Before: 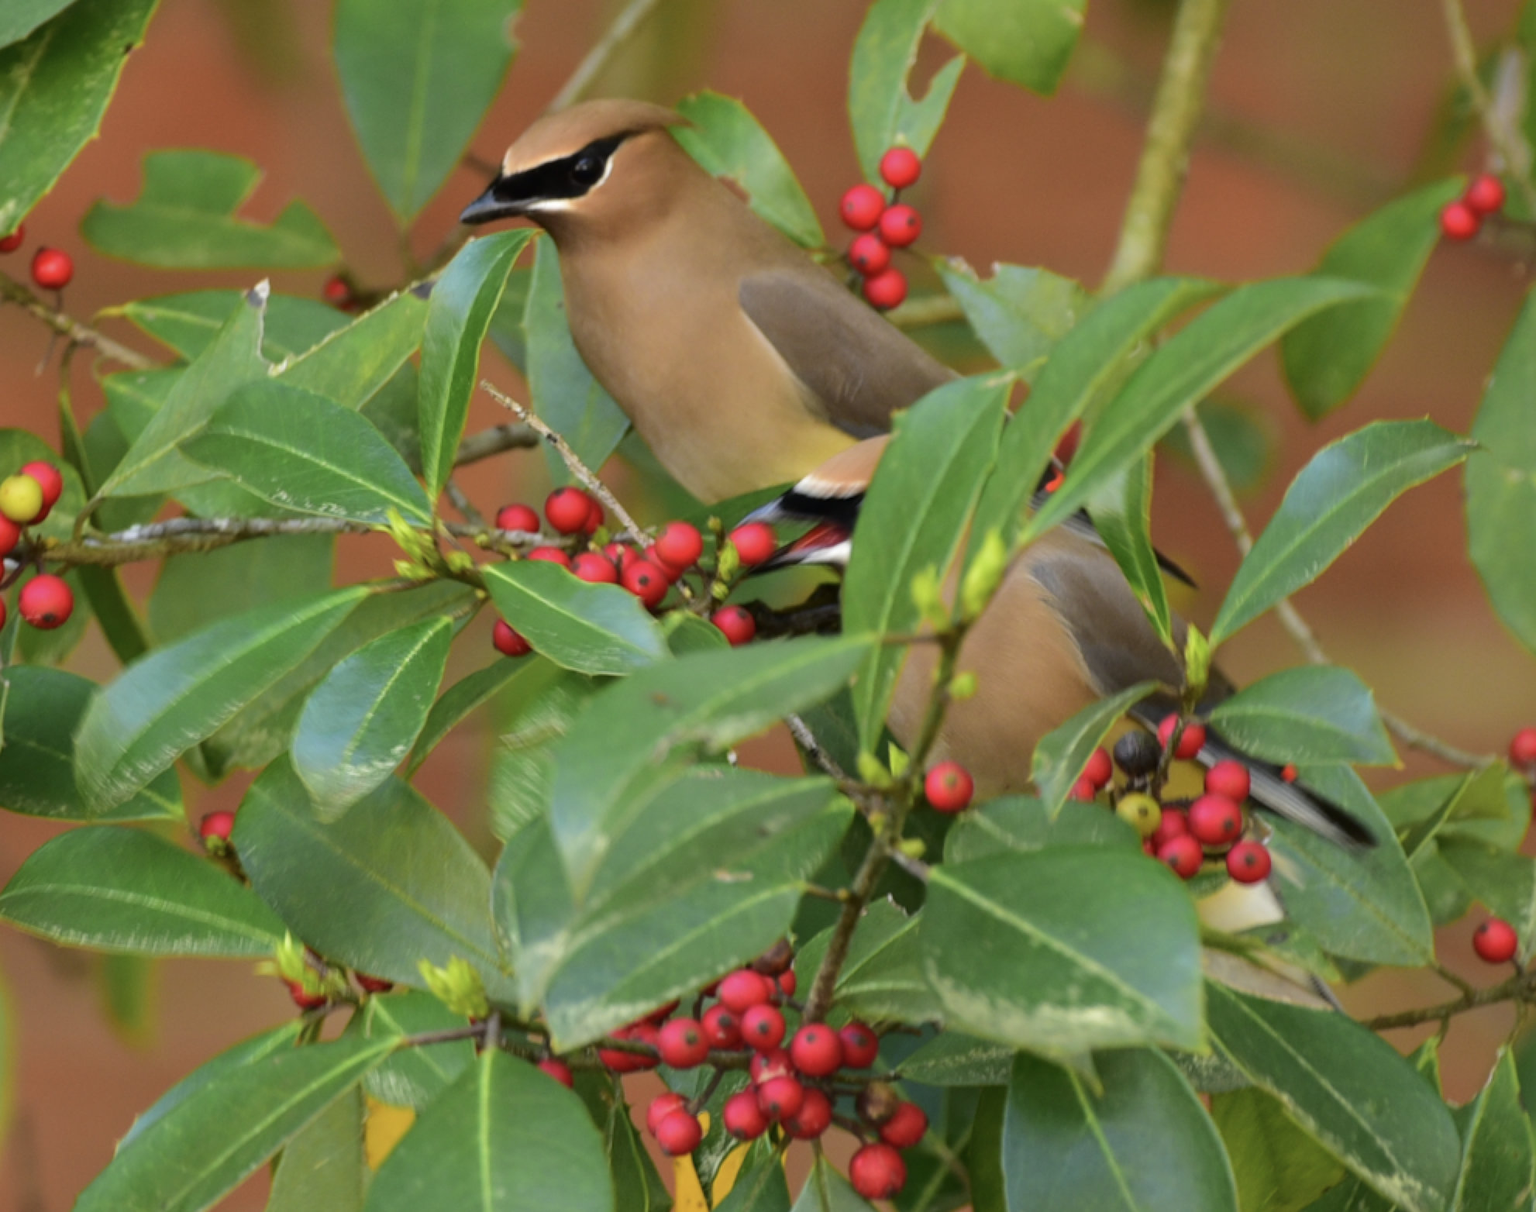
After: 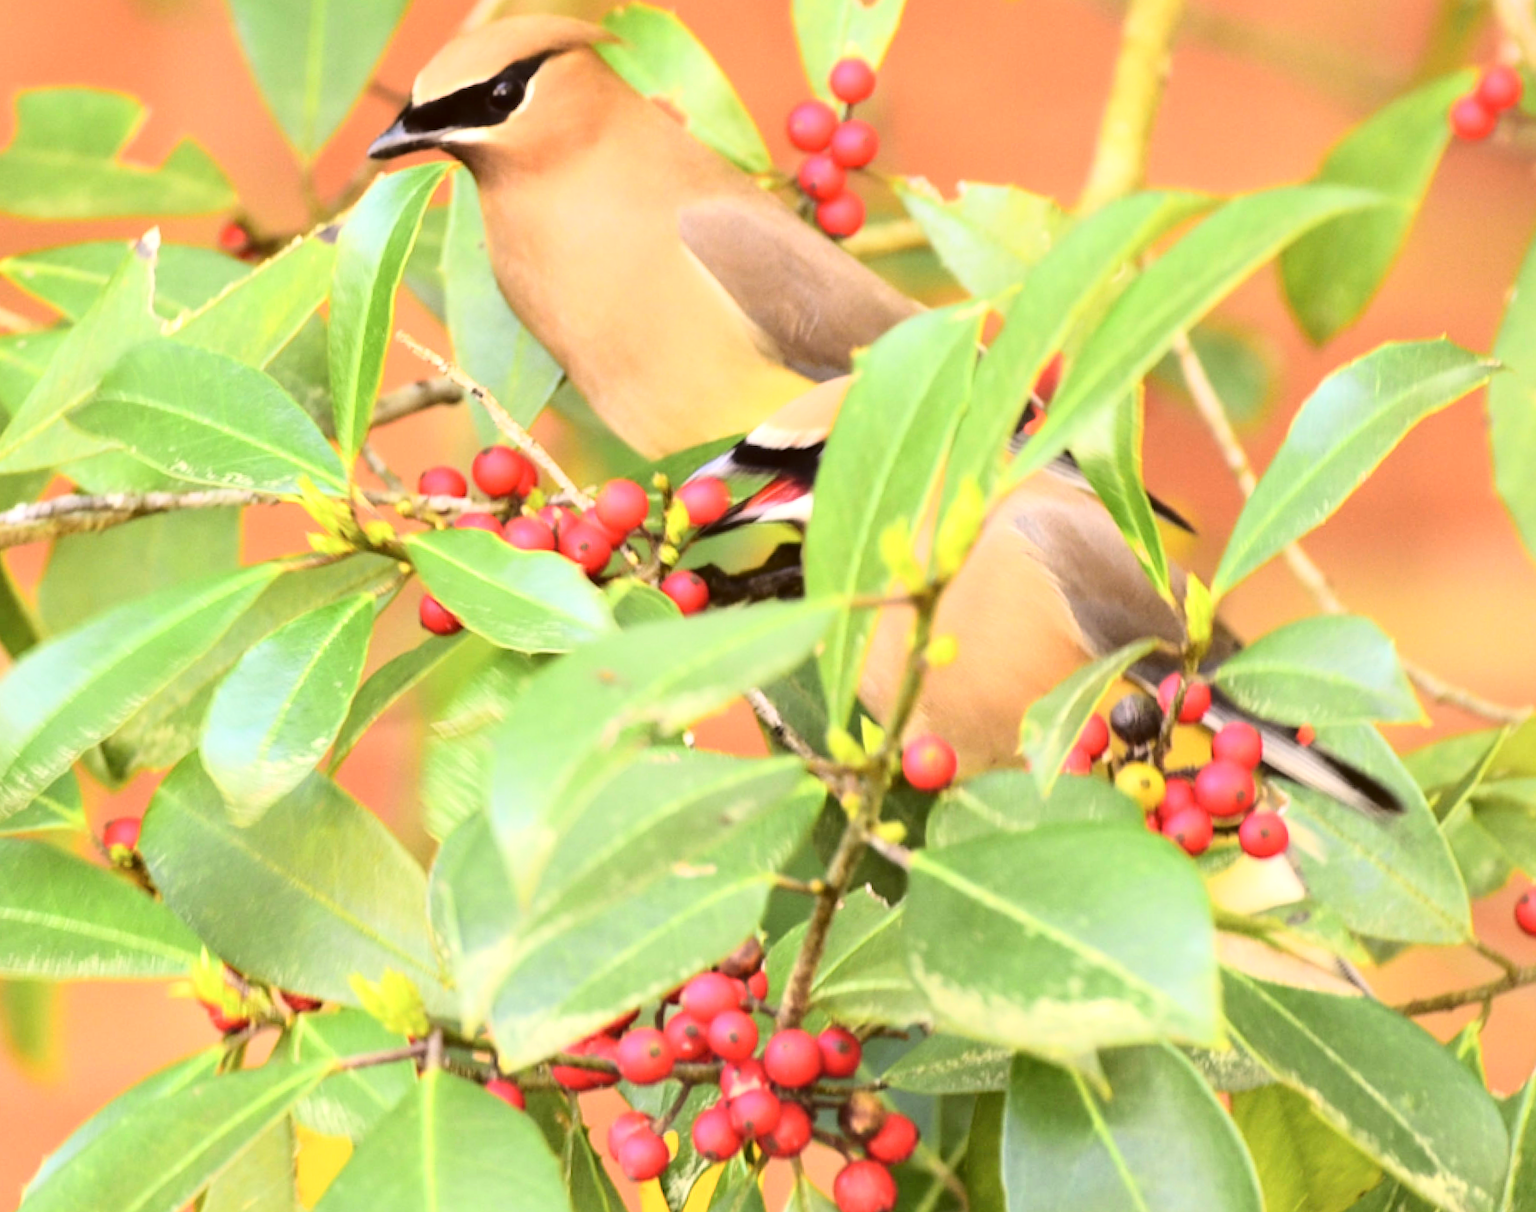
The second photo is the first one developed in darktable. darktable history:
color correction: highlights a* 10.21, highlights b* 9.79, shadows a* 8.61, shadows b* 7.88, saturation 0.8
crop and rotate: angle 1.96°, left 5.673%, top 5.673%
exposure: exposure 0.999 EV, compensate highlight preservation false
base curve: curves: ch0 [(0, 0) (0.028, 0.03) (0.121, 0.232) (0.46, 0.748) (0.859, 0.968) (1, 1)]
